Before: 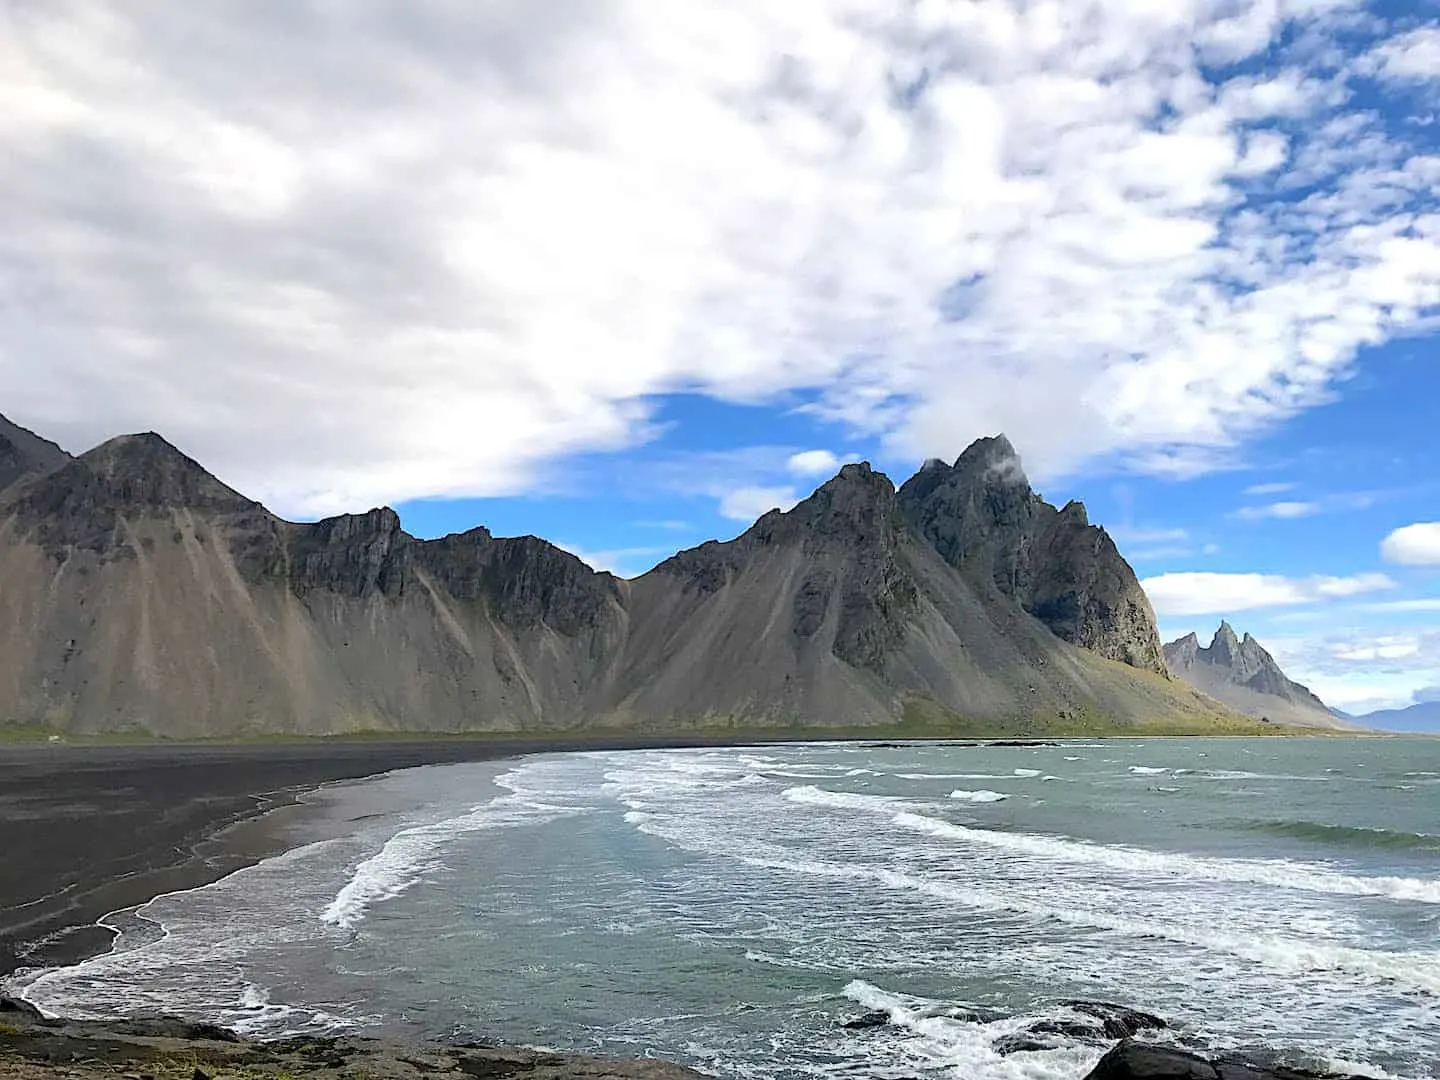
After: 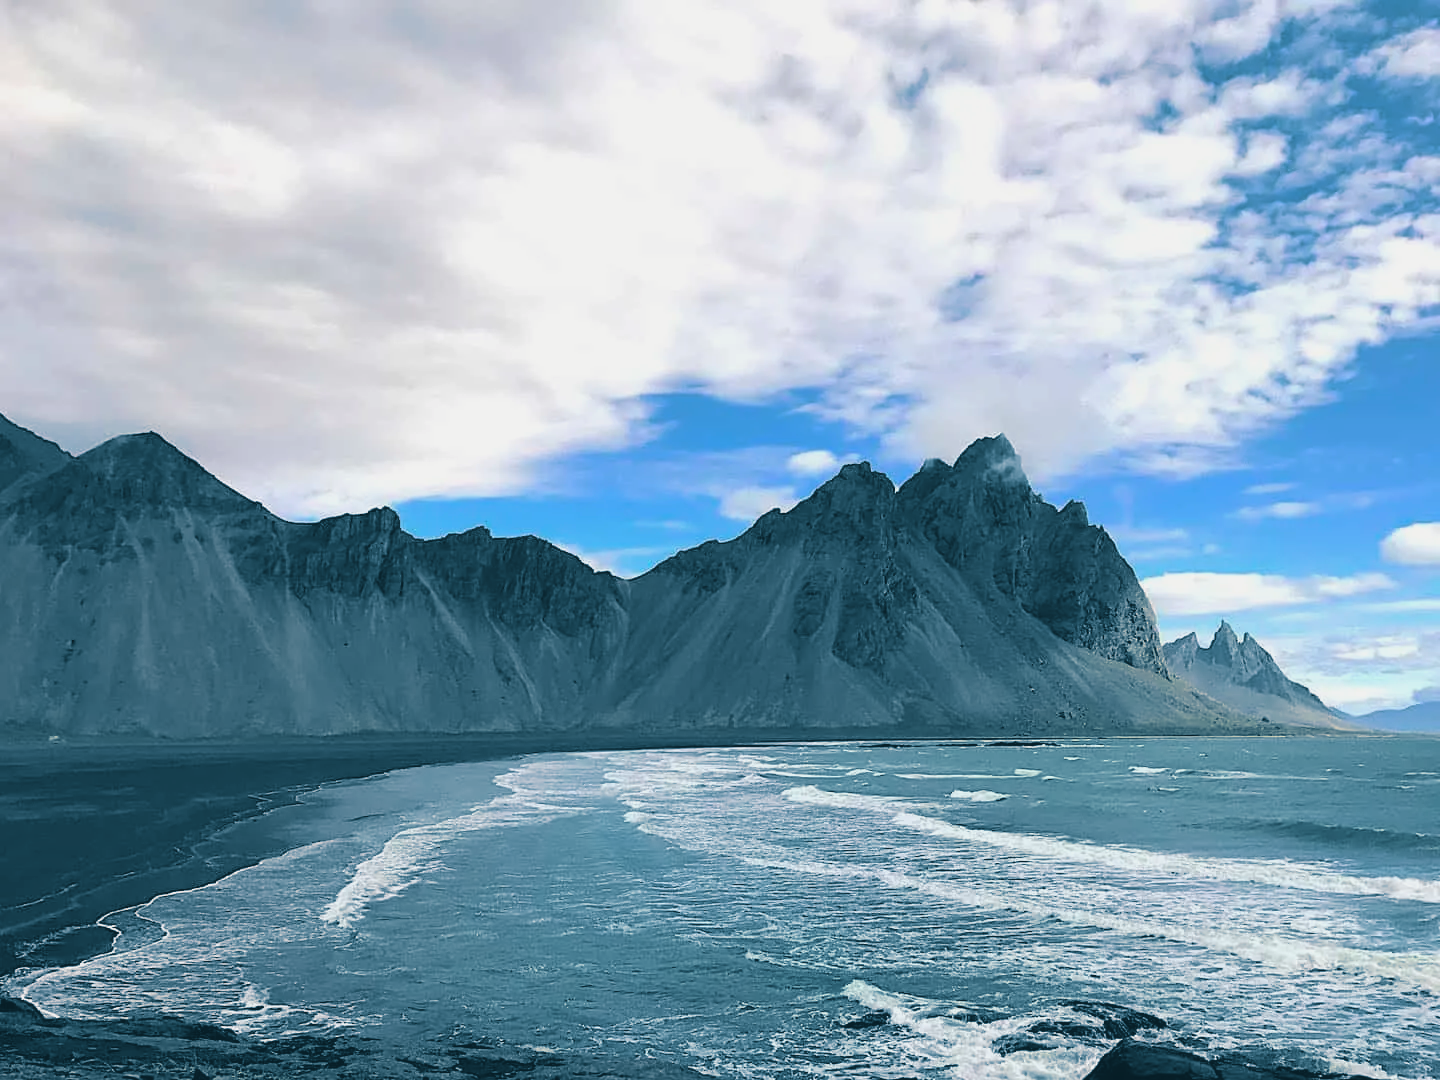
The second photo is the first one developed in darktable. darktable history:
split-toning: shadows › hue 212.4°, balance -70
exposure: black level correction -0.014, exposure -0.193 EV, compensate highlight preservation false
